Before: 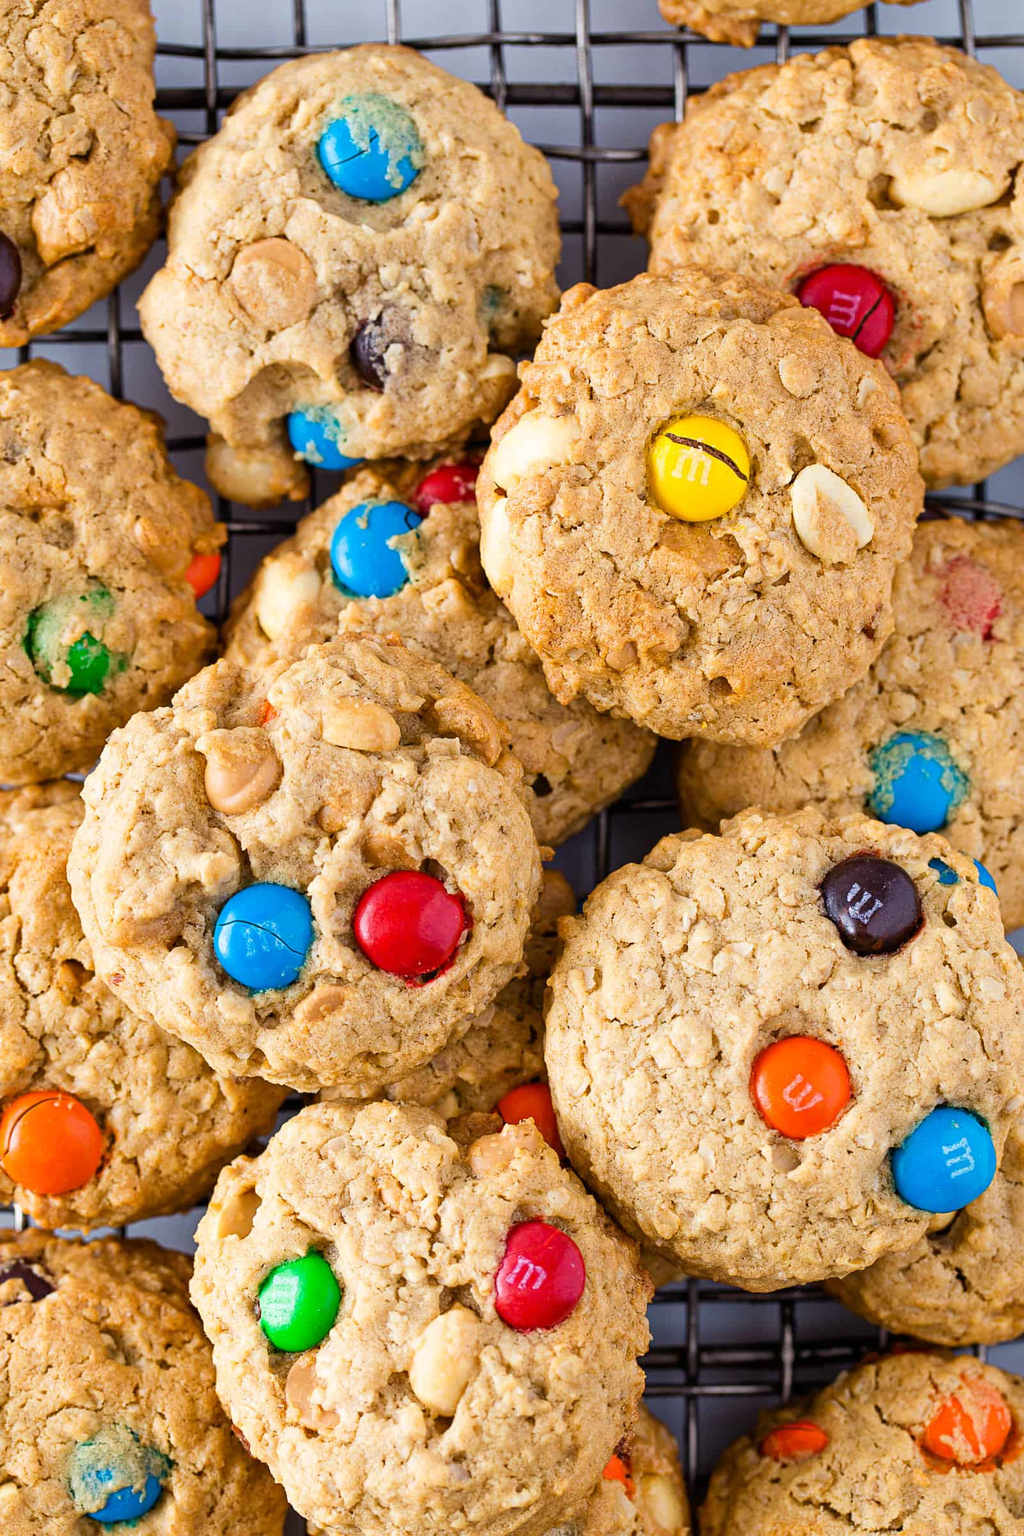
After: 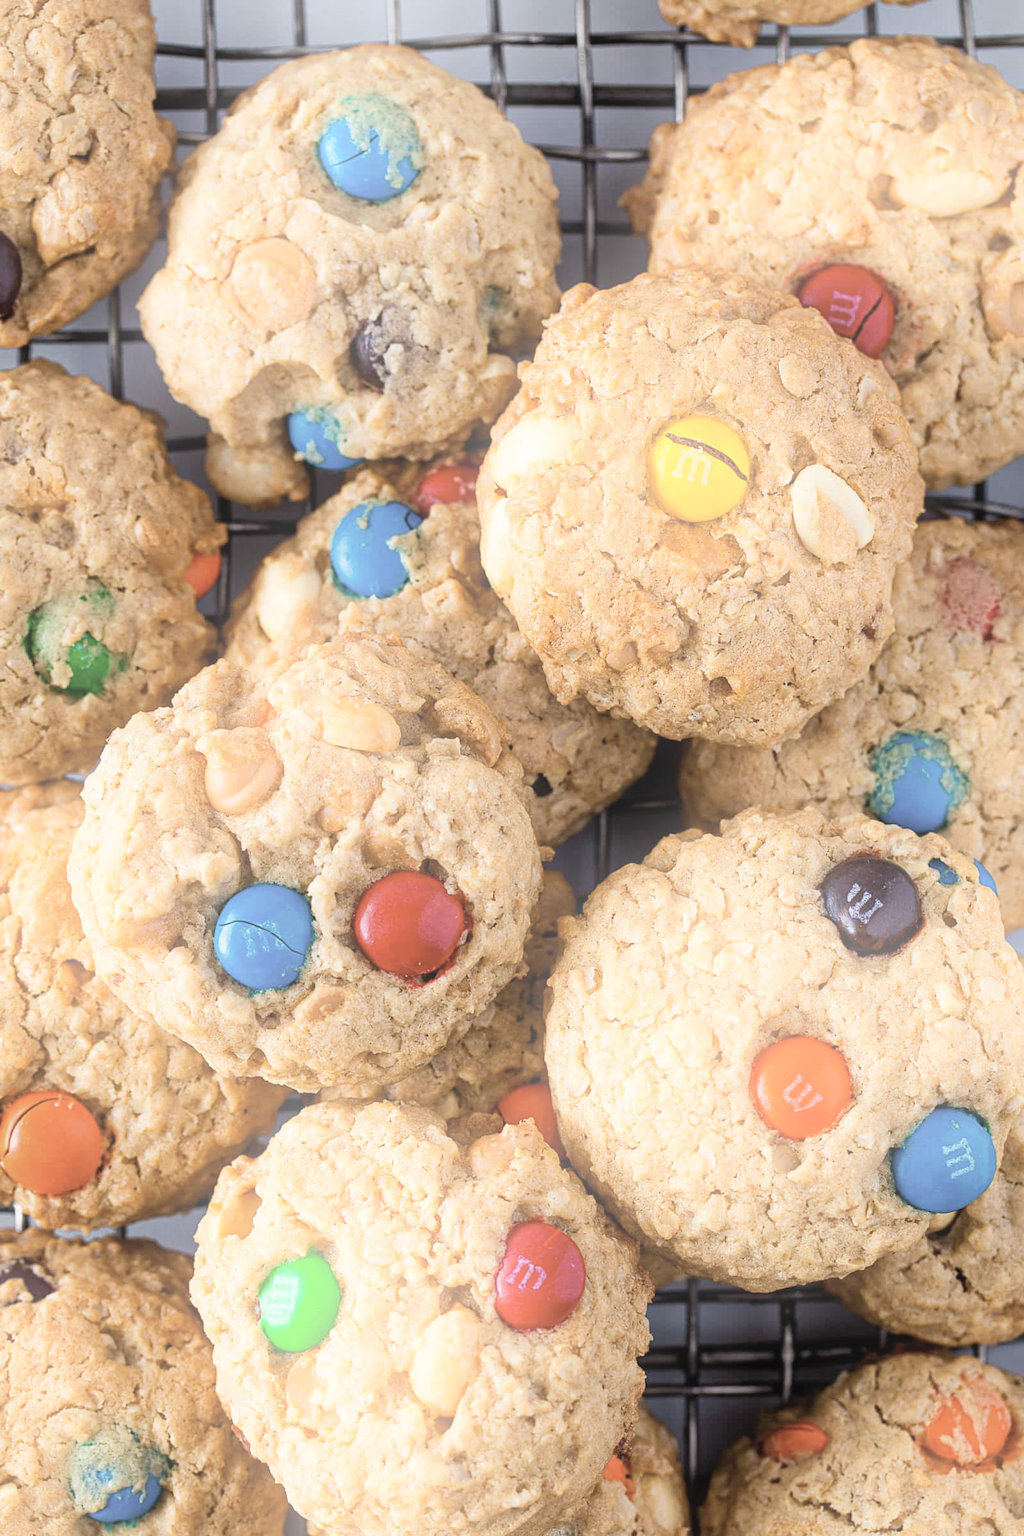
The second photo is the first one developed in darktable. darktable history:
bloom: threshold 82.5%, strength 16.25%
color correction: saturation 0.57
